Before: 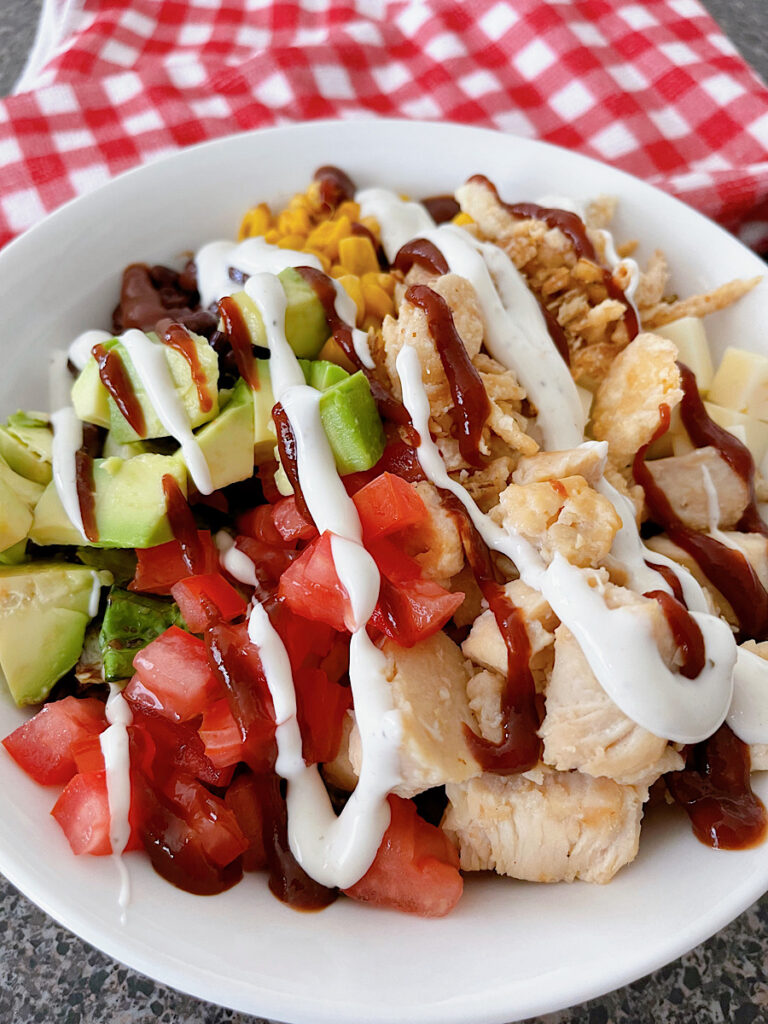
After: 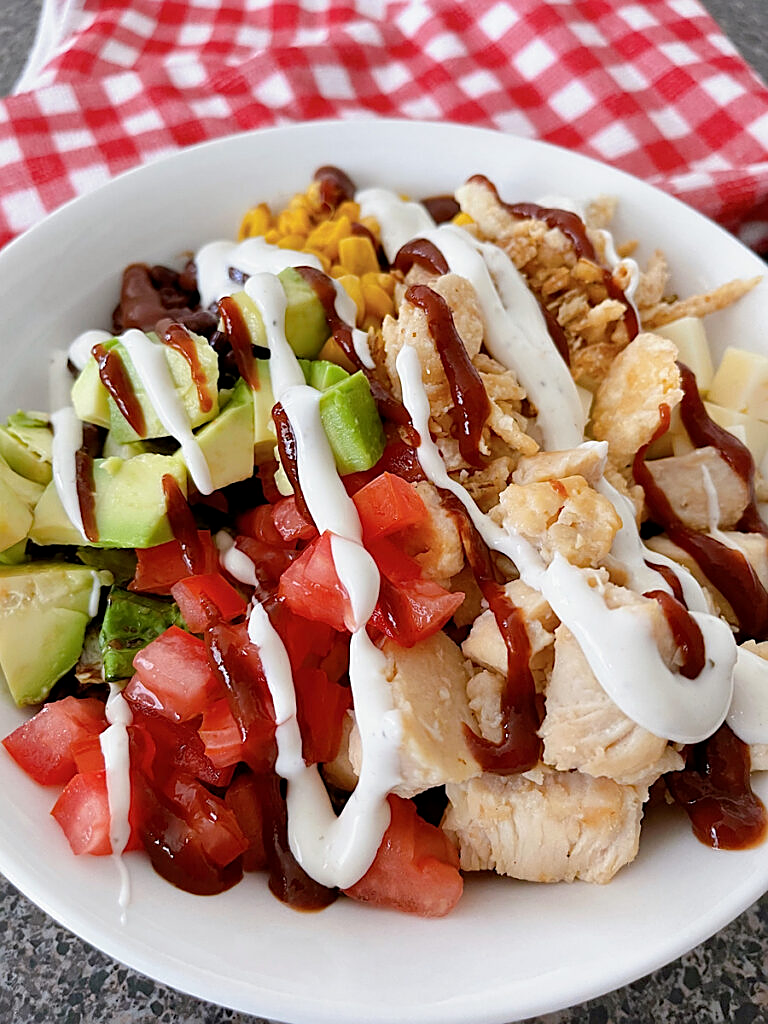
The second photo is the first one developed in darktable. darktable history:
sharpen: on, module defaults
exposure: black level correction 0.001, compensate exposure bias true, compensate highlight preservation false
